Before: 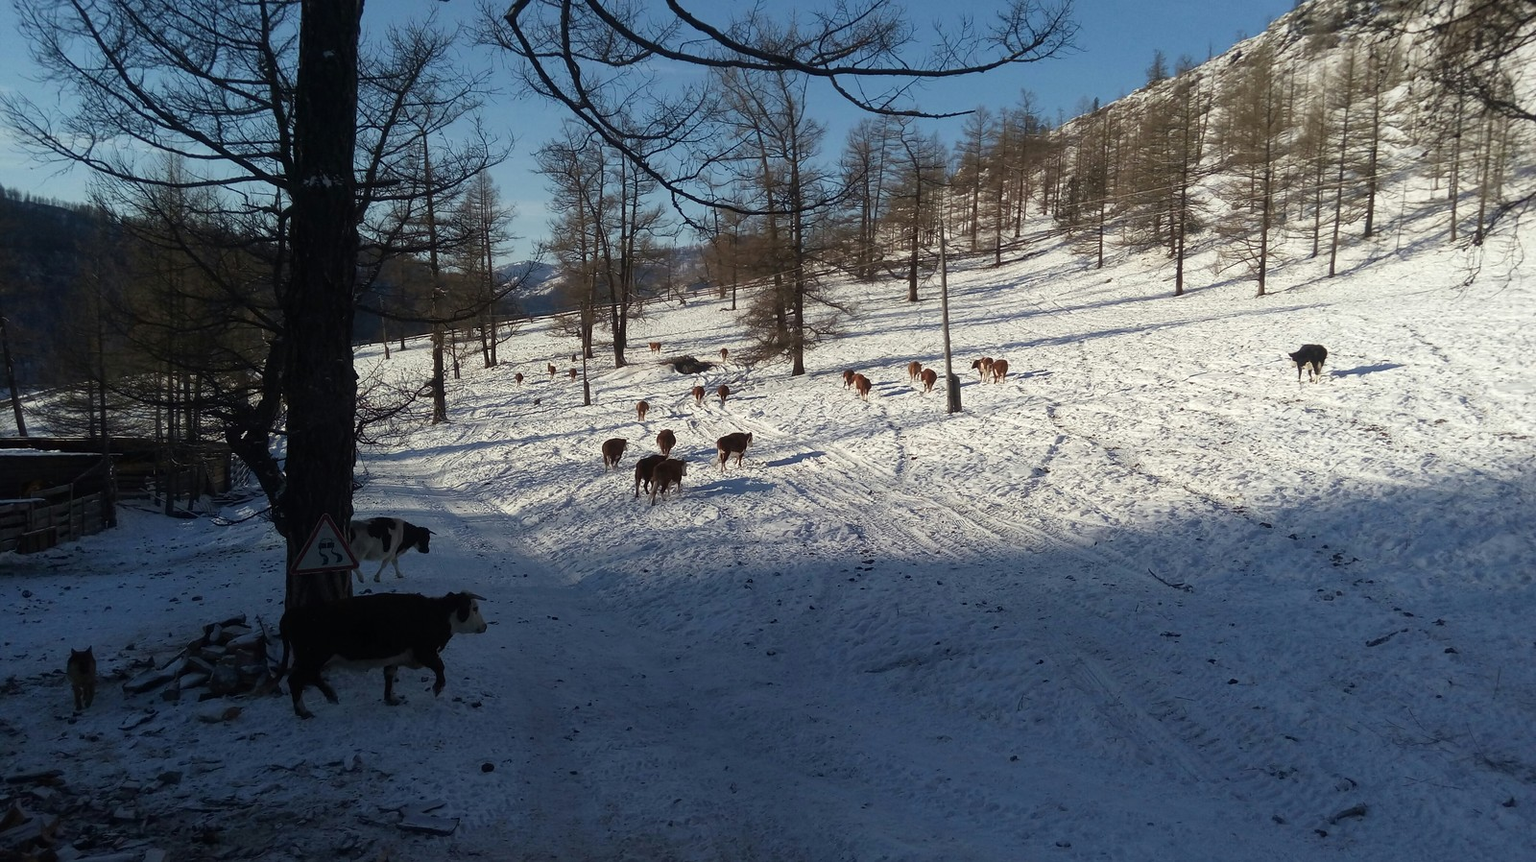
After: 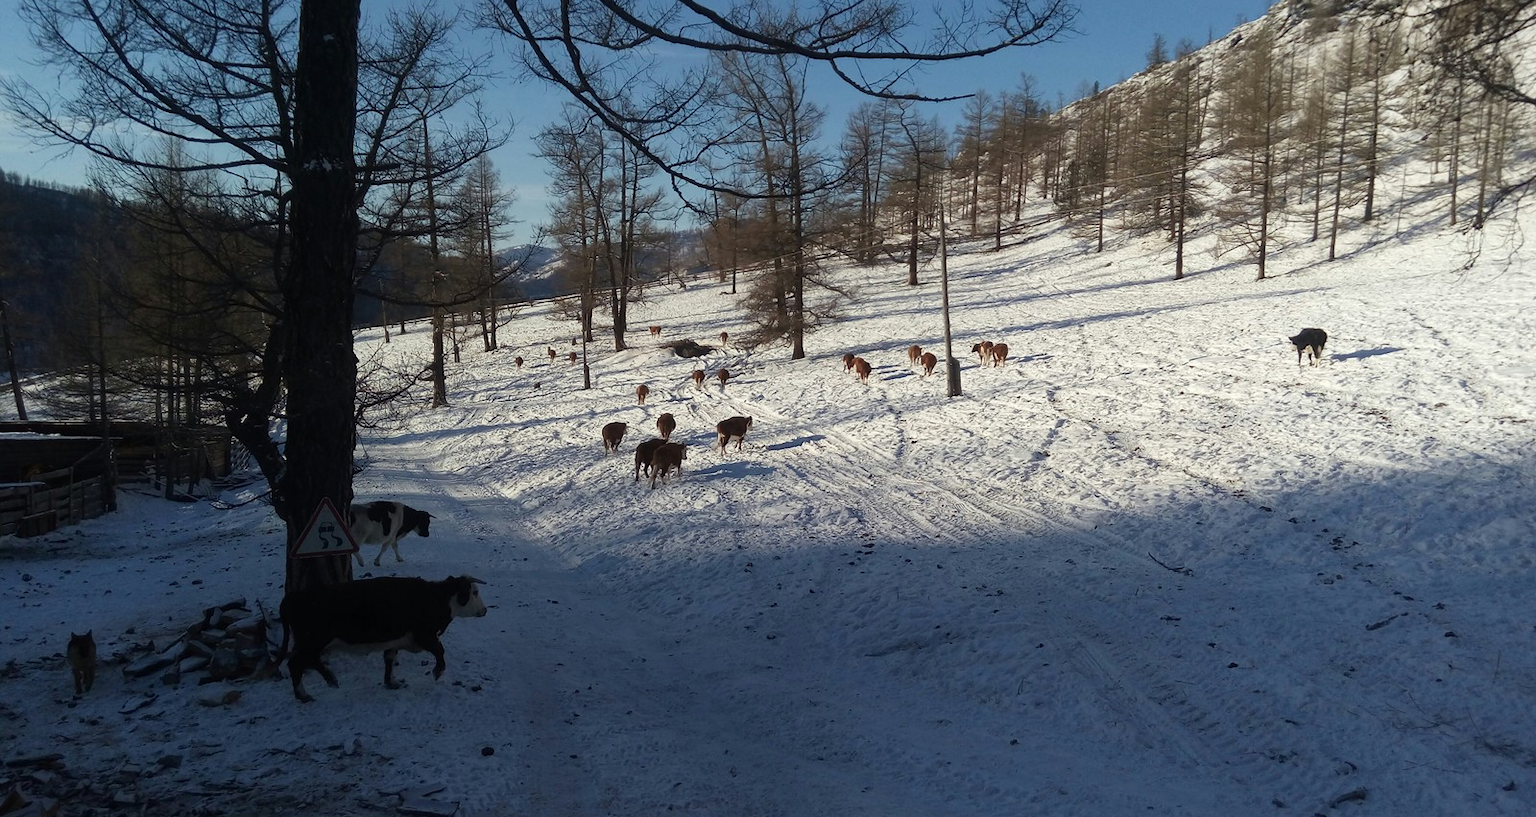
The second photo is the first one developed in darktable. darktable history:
crop and rotate: top 1.93%, bottom 3.135%
